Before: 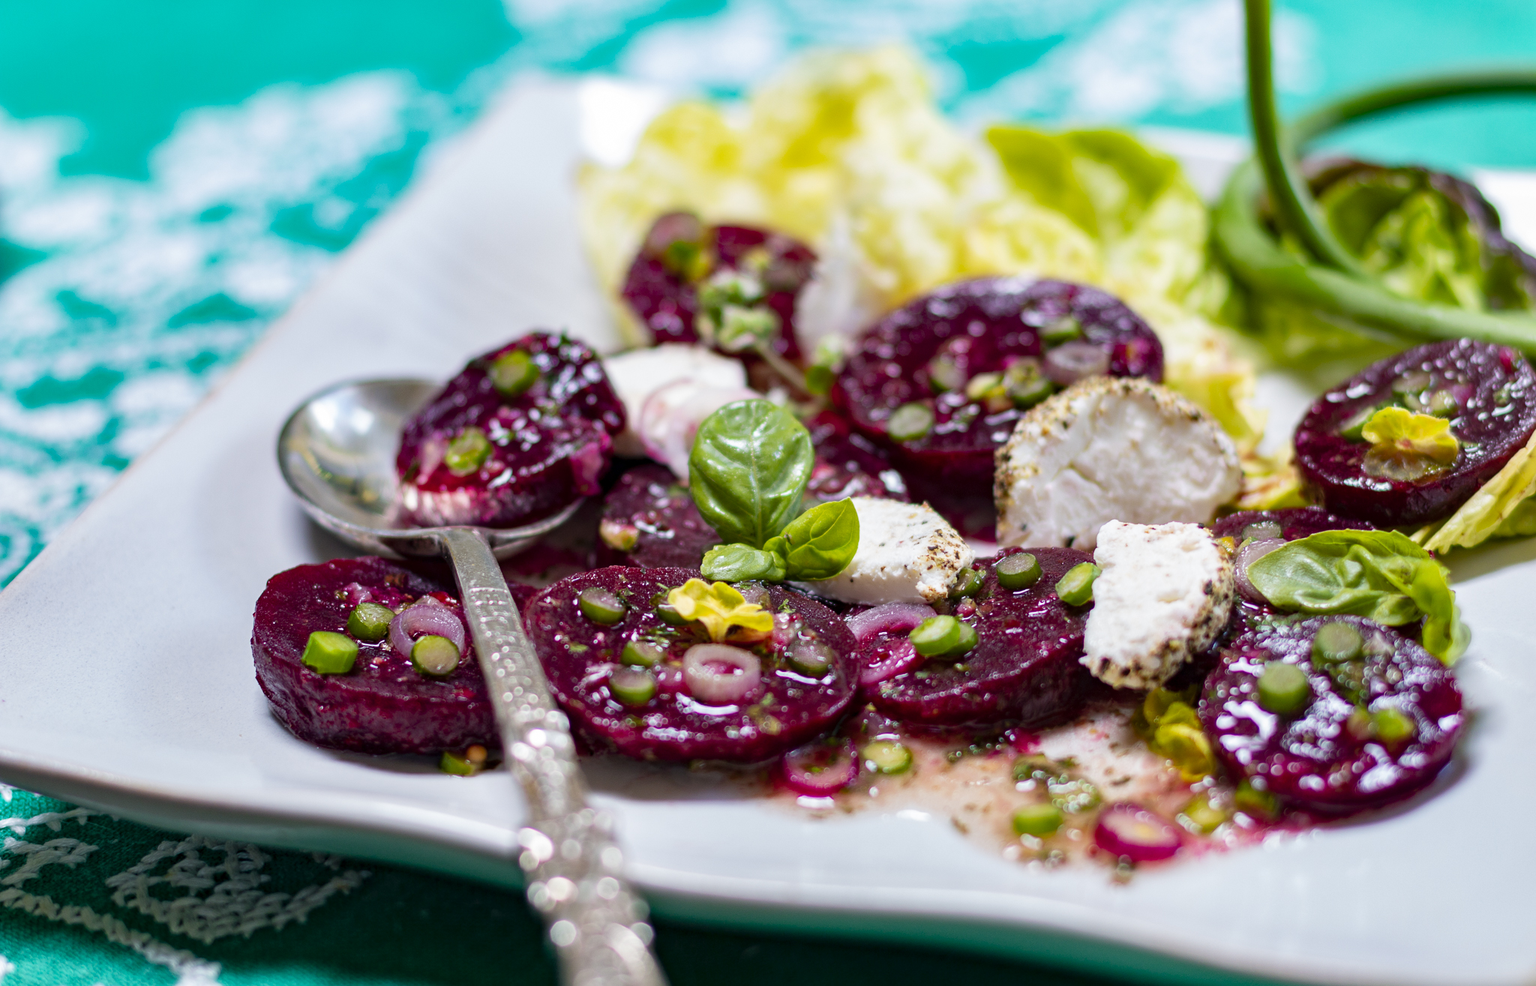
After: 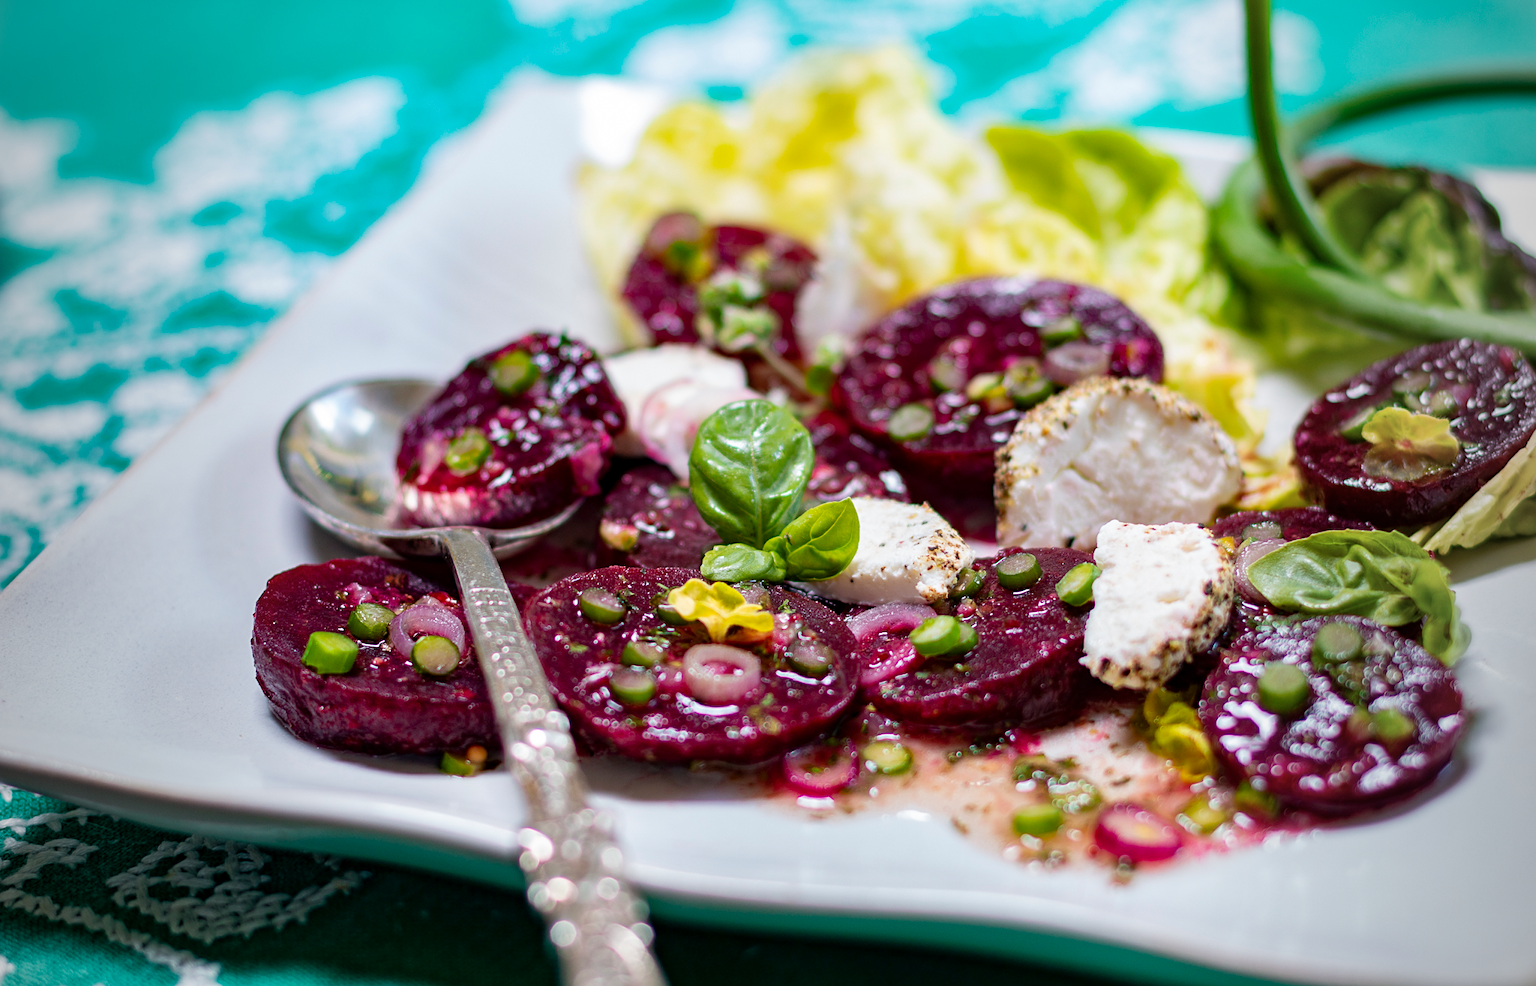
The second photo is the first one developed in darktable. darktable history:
vignetting: fall-off start 96.47%, fall-off radius 99.52%, width/height ratio 0.609
sharpen: amount 0.207
